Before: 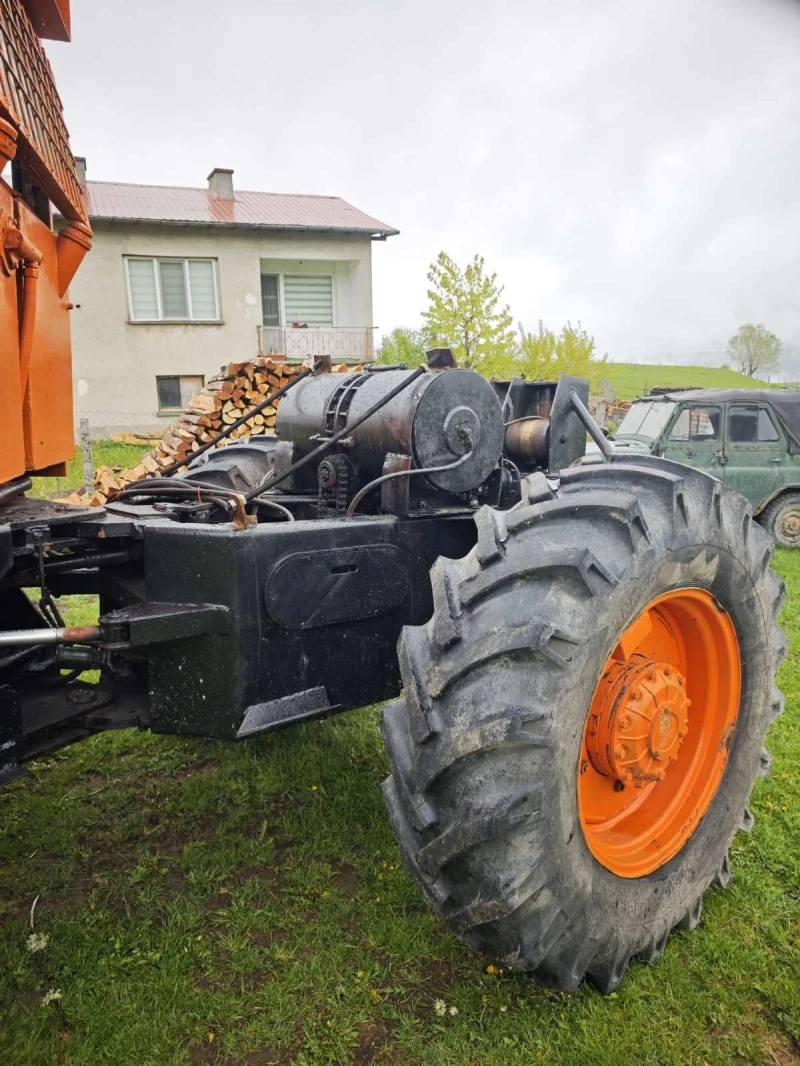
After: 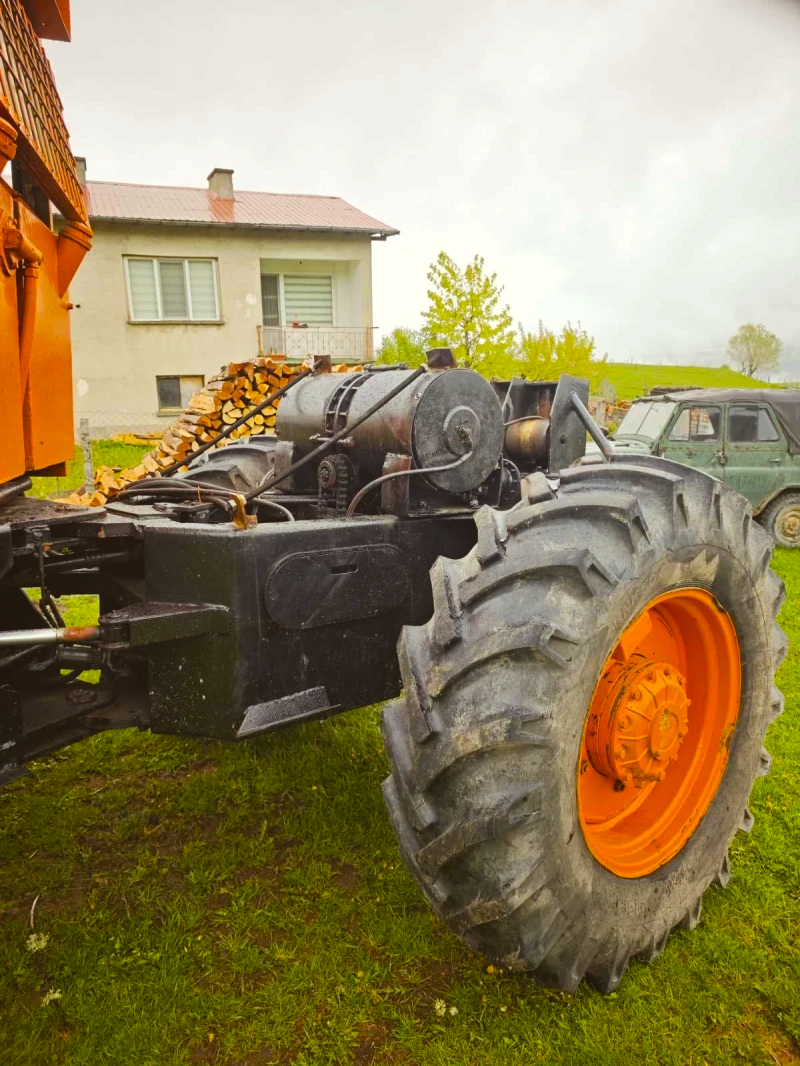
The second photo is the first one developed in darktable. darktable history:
color balance rgb: power › chroma 2.485%, power › hue 68.08°, global offset › luminance 0.752%, perceptual saturation grading › global saturation 30.876%, global vibrance 20%
